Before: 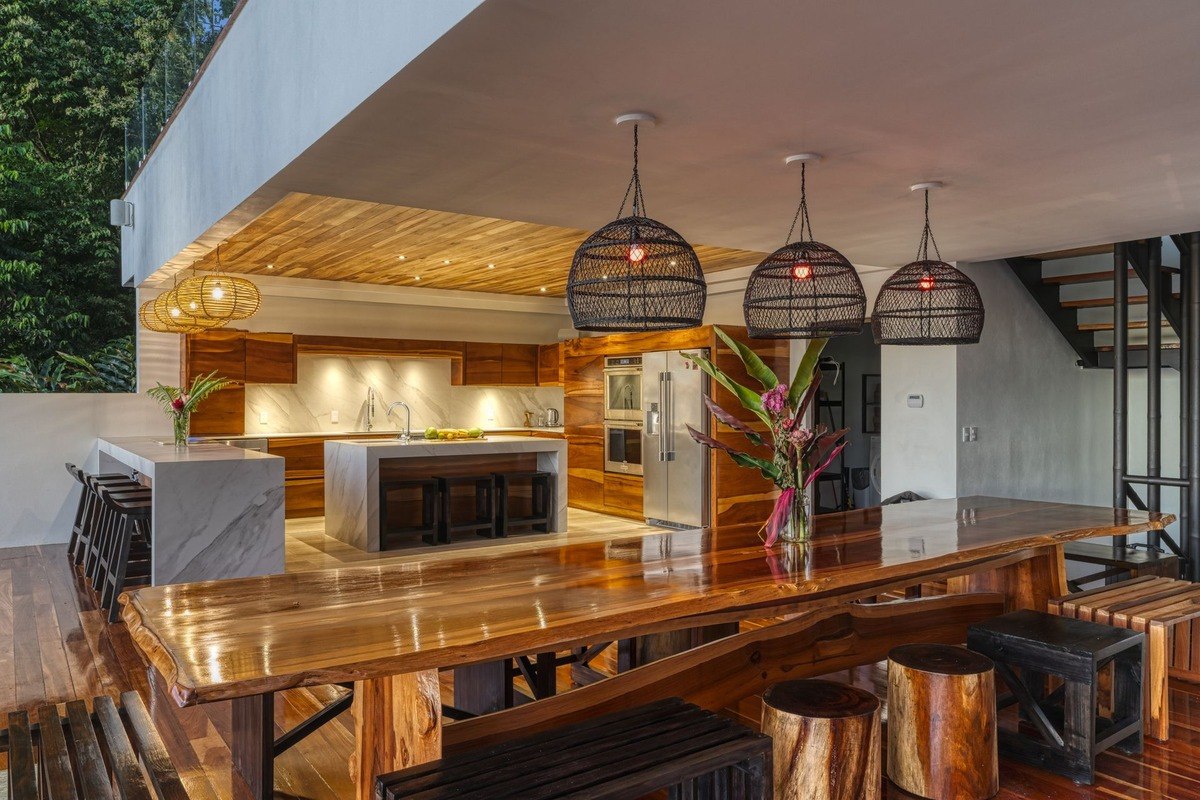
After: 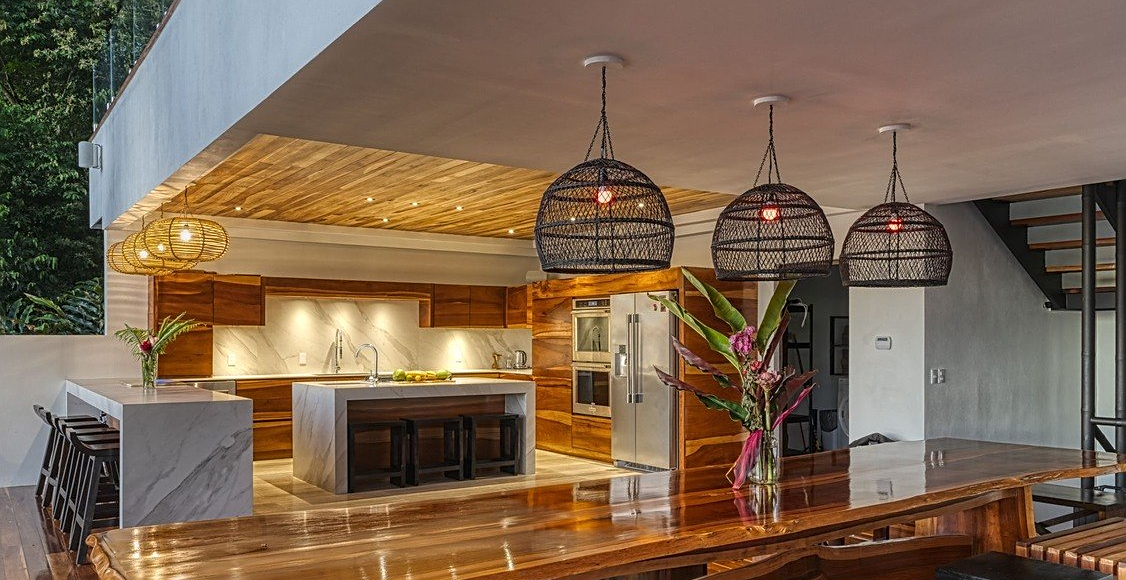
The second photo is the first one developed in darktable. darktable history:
rgb levels: preserve colors max RGB
crop: left 2.737%, top 7.287%, right 3.421%, bottom 20.179%
shadows and highlights: radius 93.07, shadows -14.46, white point adjustment 0.23, highlights 31.48, compress 48.23%, highlights color adjustment 52.79%, soften with gaussian
sharpen: on, module defaults
